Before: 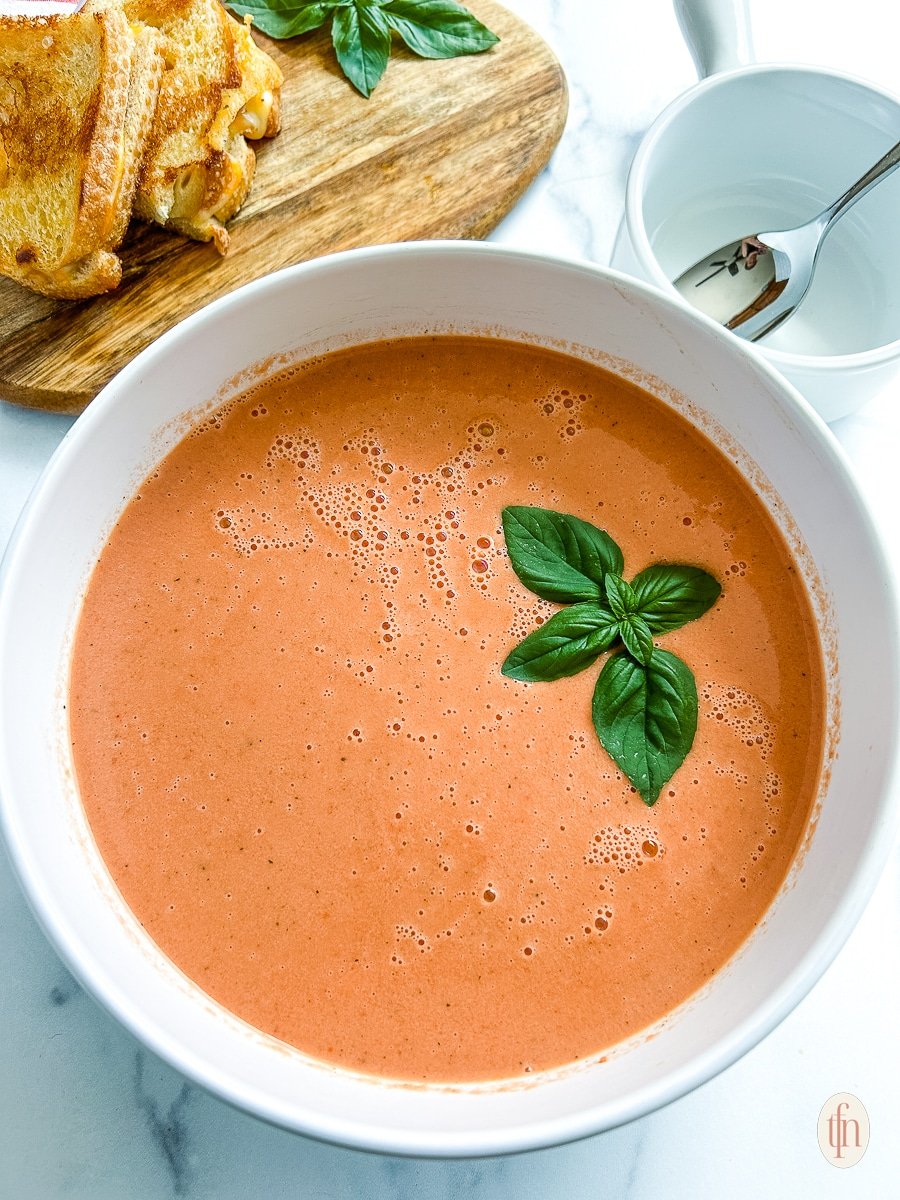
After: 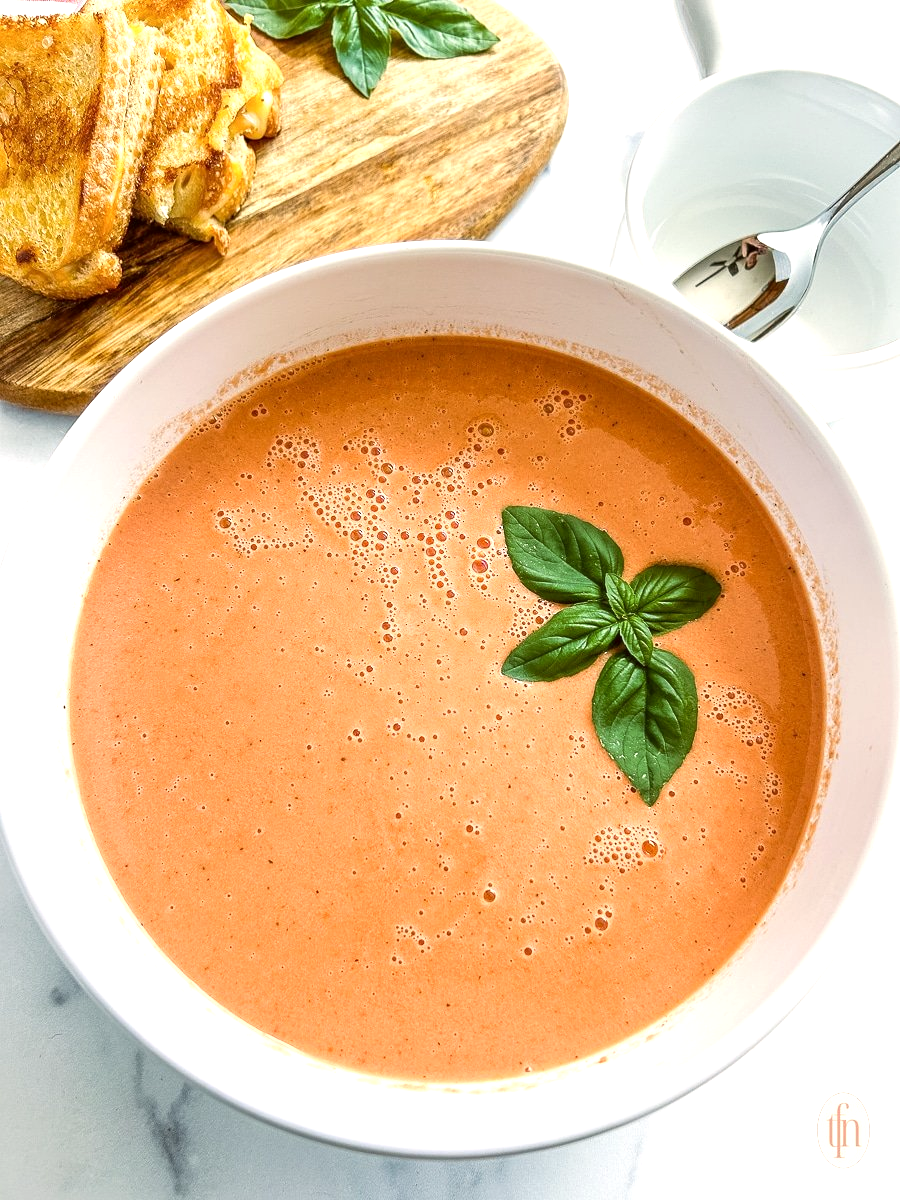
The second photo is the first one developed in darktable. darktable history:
color correction: highlights a* 6.27, highlights b* 8.19, shadows a* 5.94, shadows b* 7.23, saturation 0.9
exposure: black level correction 0, exposure 0.5 EV, compensate exposure bias true, compensate highlight preservation false
